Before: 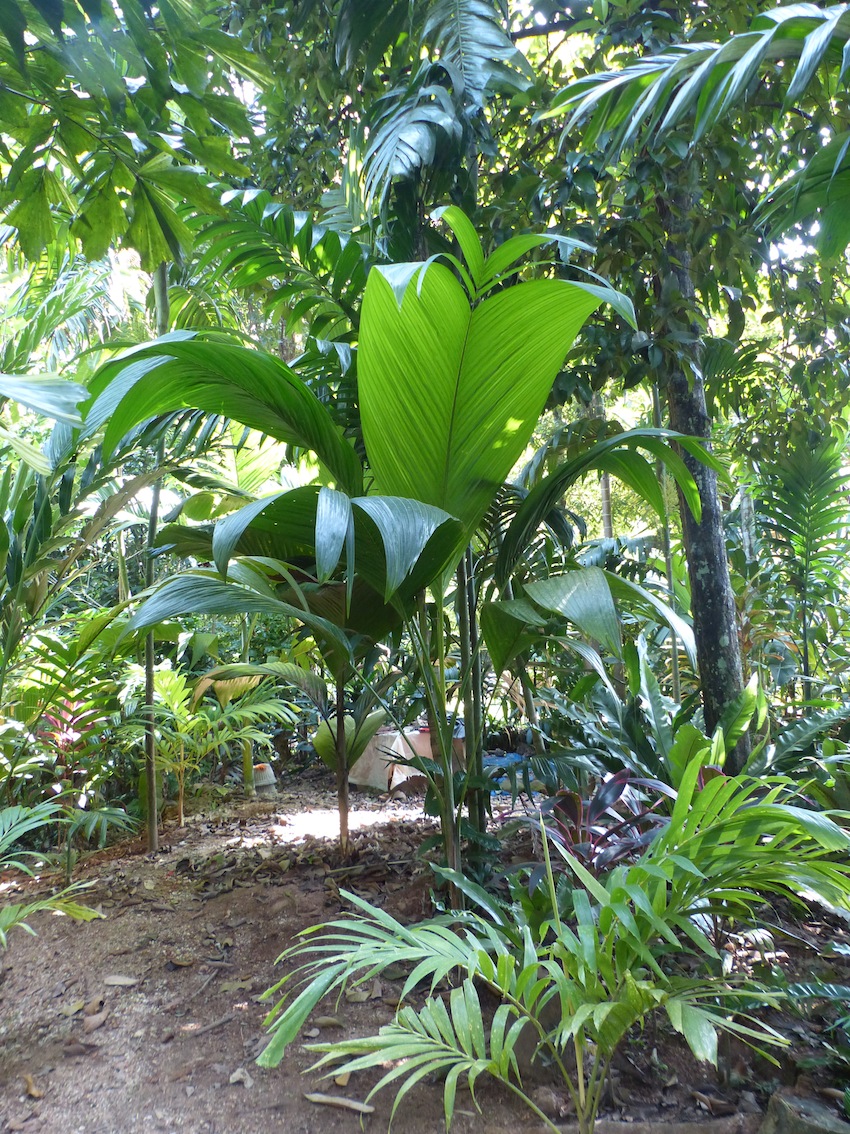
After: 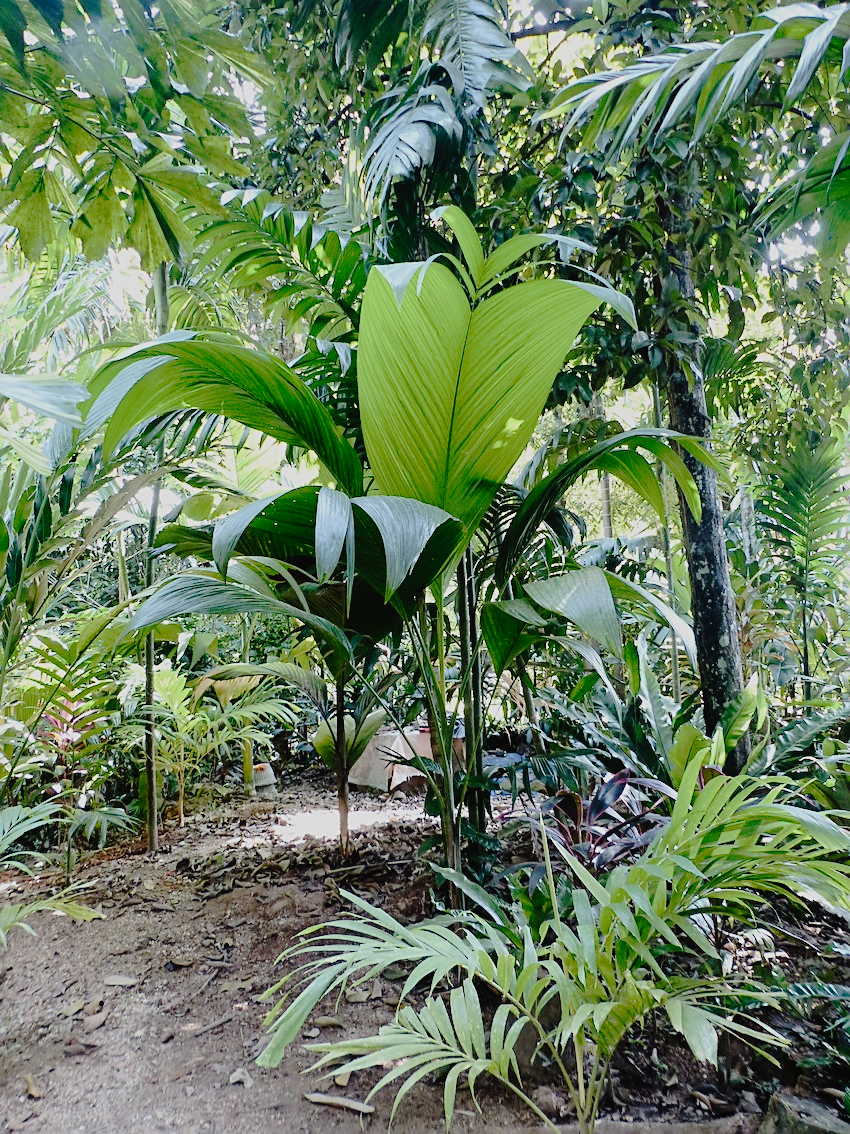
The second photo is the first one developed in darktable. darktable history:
tone curve: curves: ch0 [(0, 0) (0.003, 0.019) (0.011, 0.019) (0.025, 0.023) (0.044, 0.032) (0.069, 0.046) (0.1, 0.073) (0.136, 0.129) (0.177, 0.207) (0.224, 0.295) (0.277, 0.394) (0.335, 0.48) (0.399, 0.524) (0.468, 0.575) (0.543, 0.628) (0.623, 0.684) (0.709, 0.739) (0.801, 0.808) (0.898, 0.9) (1, 1)], preserve colors none
filmic rgb: black relative exposure -7.5 EV, white relative exposure 5 EV, hardness 3.31, contrast 1.3, contrast in shadows safe
exposure: exposure -0.21 EV, compensate highlight preservation false
sharpen: on, module defaults
